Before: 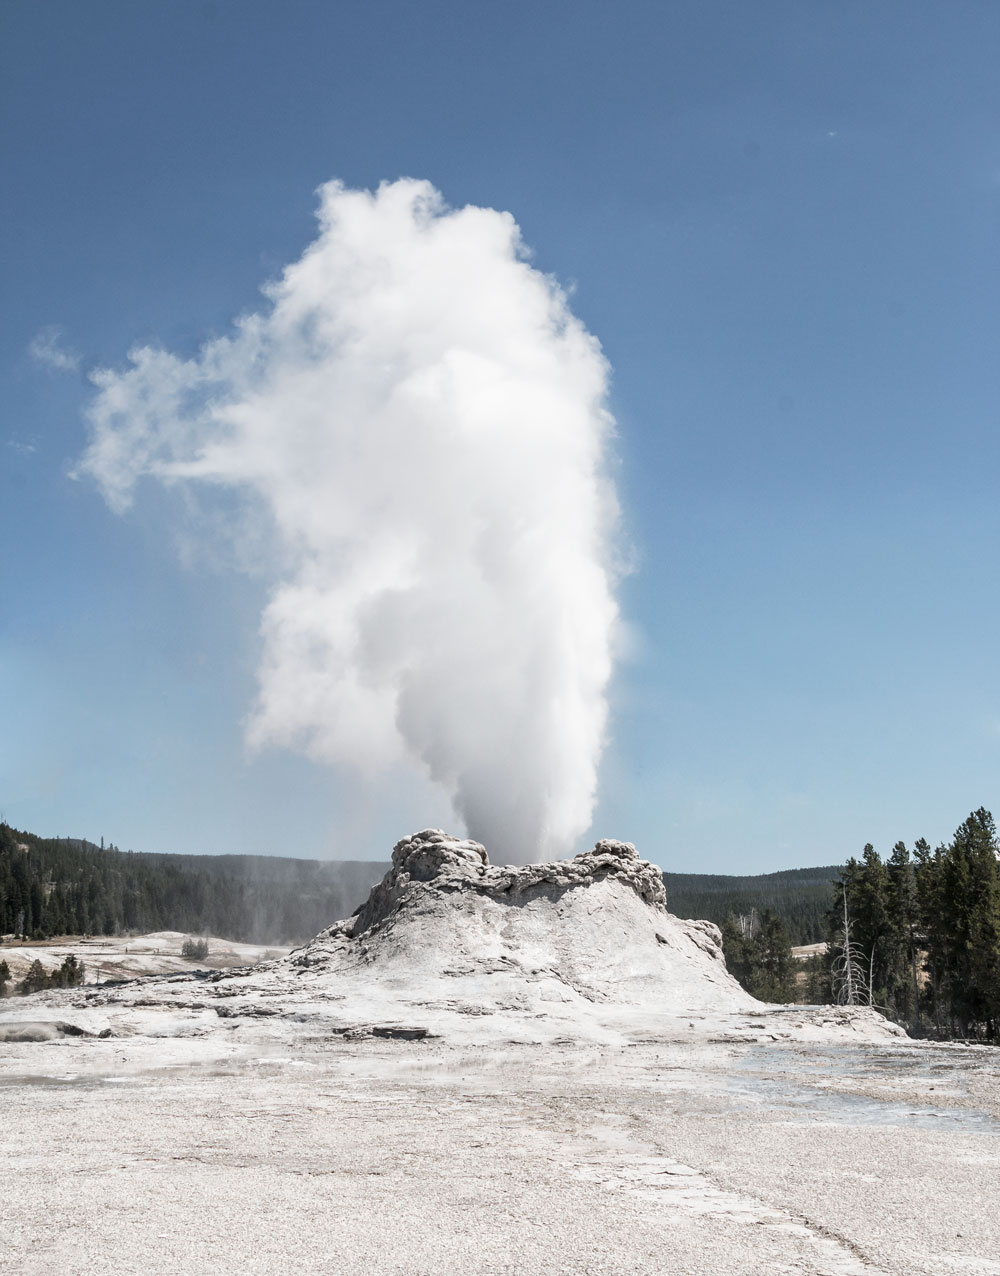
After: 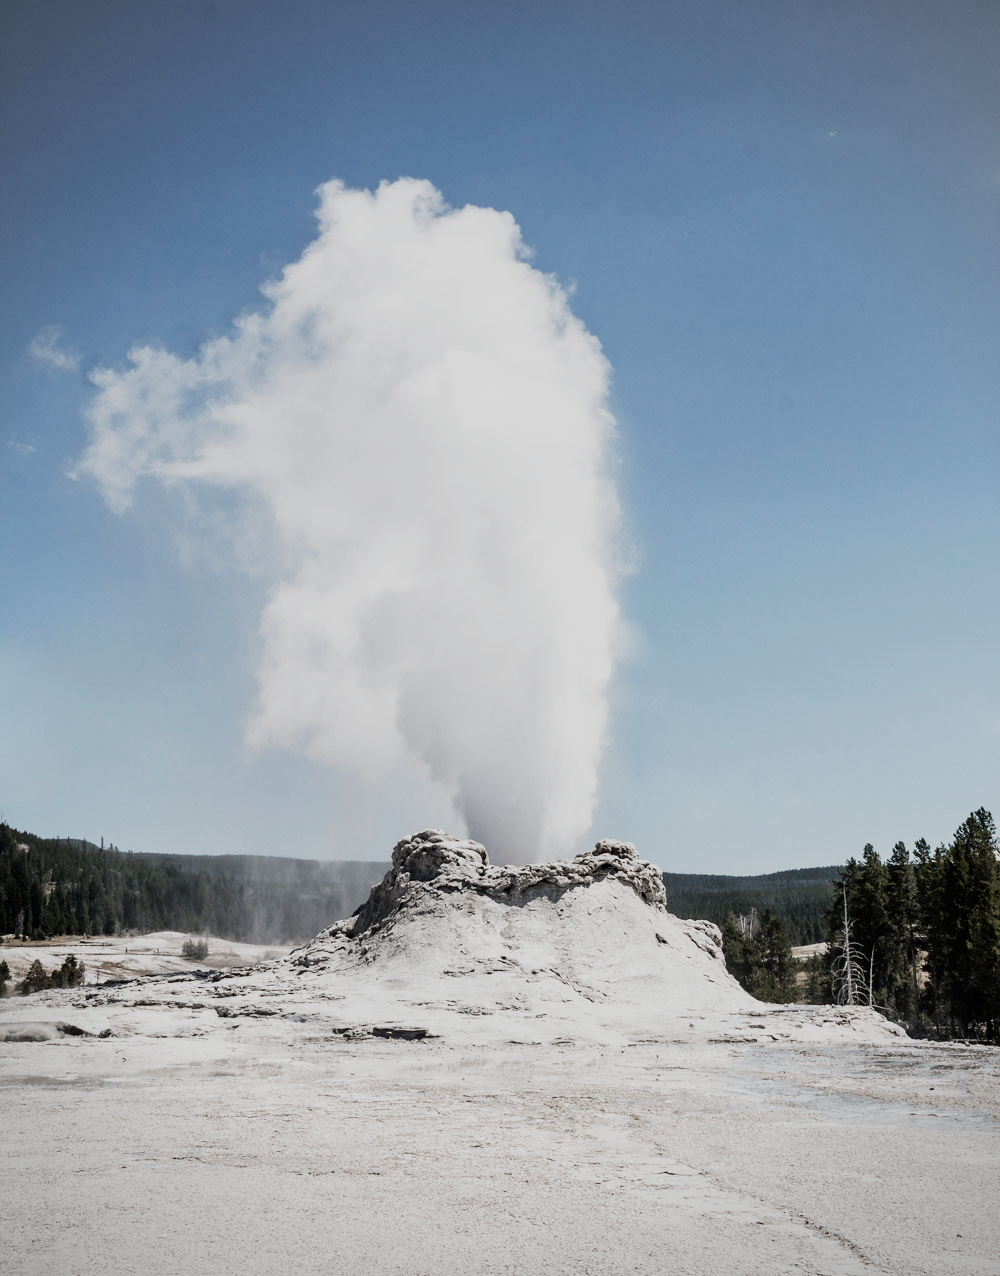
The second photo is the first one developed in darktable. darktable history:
sigmoid: skew -0.2, preserve hue 0%, red attenuation 0.1, red rotation 0.035, green attenuation 0.1, green rotation -0.017, blue attenuation 0.15, blue rotation -0.052, base primaries Rec2020
vignetting: fall-off radius 60.92%
